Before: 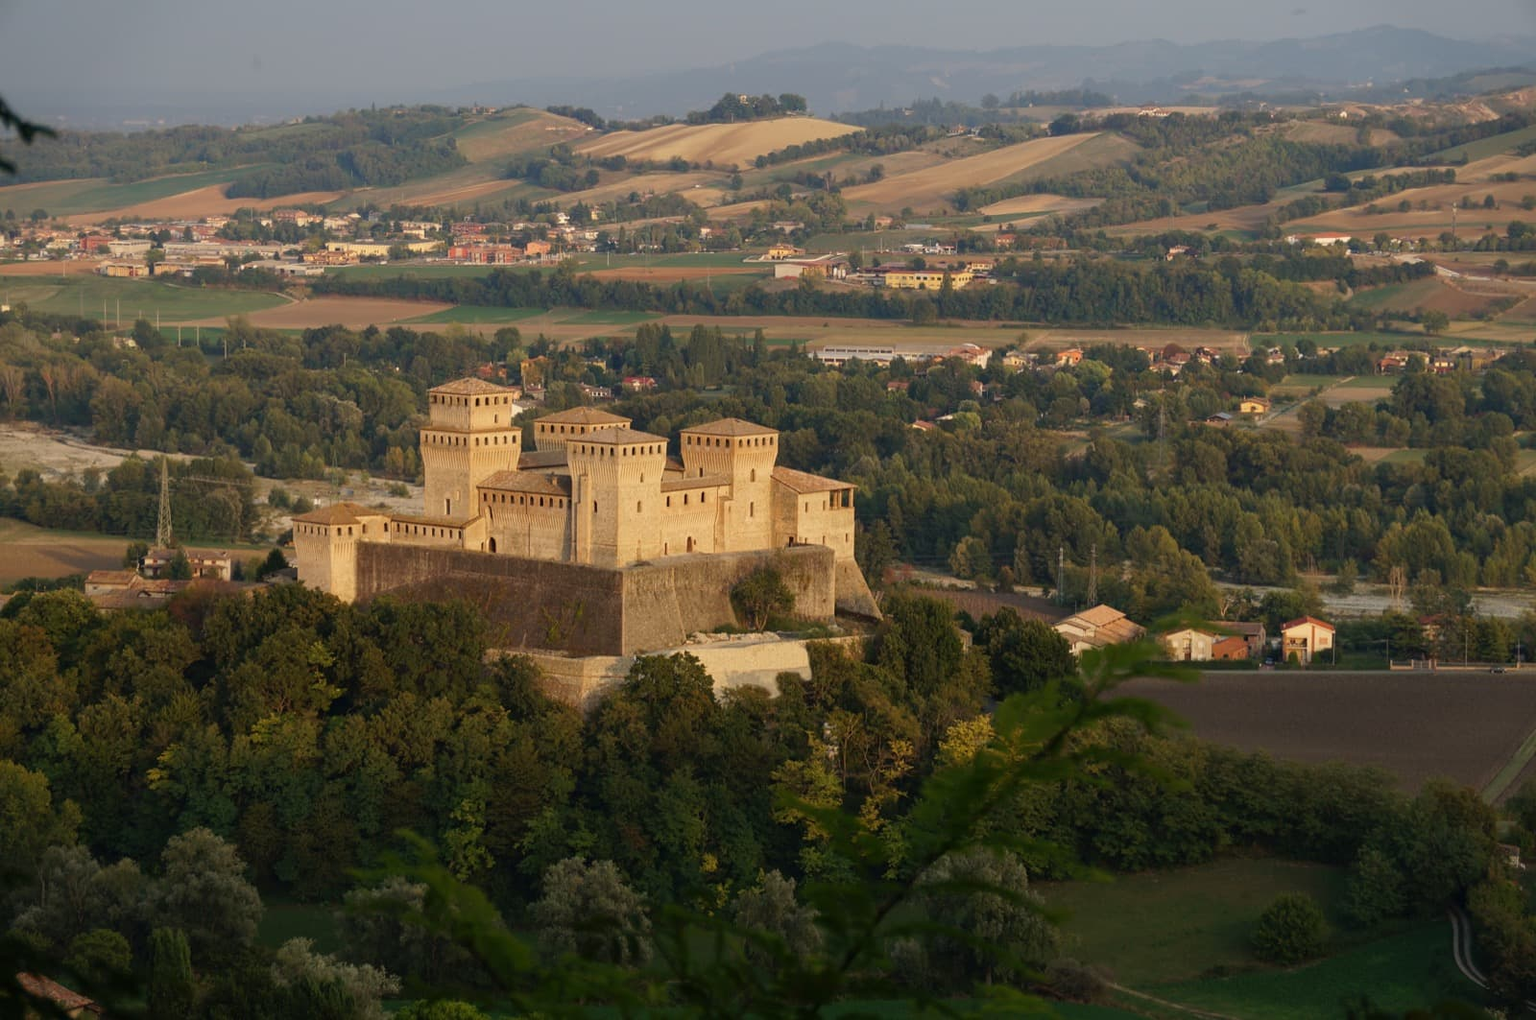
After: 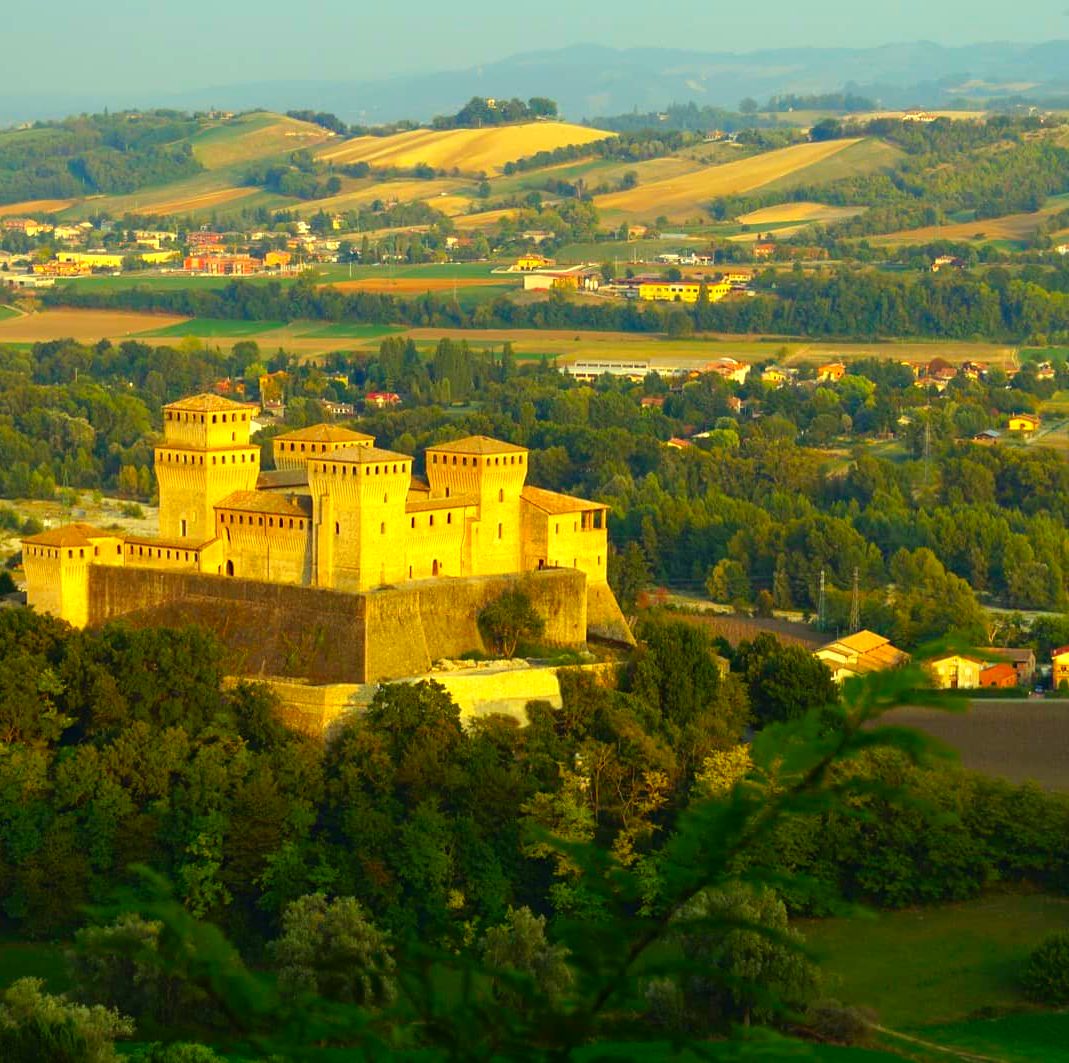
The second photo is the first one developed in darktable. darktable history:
crop and rotate: left 17.732%, right 15.423%
levels: levels [0, 0.394, 0.787]
color correction: highlights a* -10.77, highlights b* 9.8, saturation 1.72
